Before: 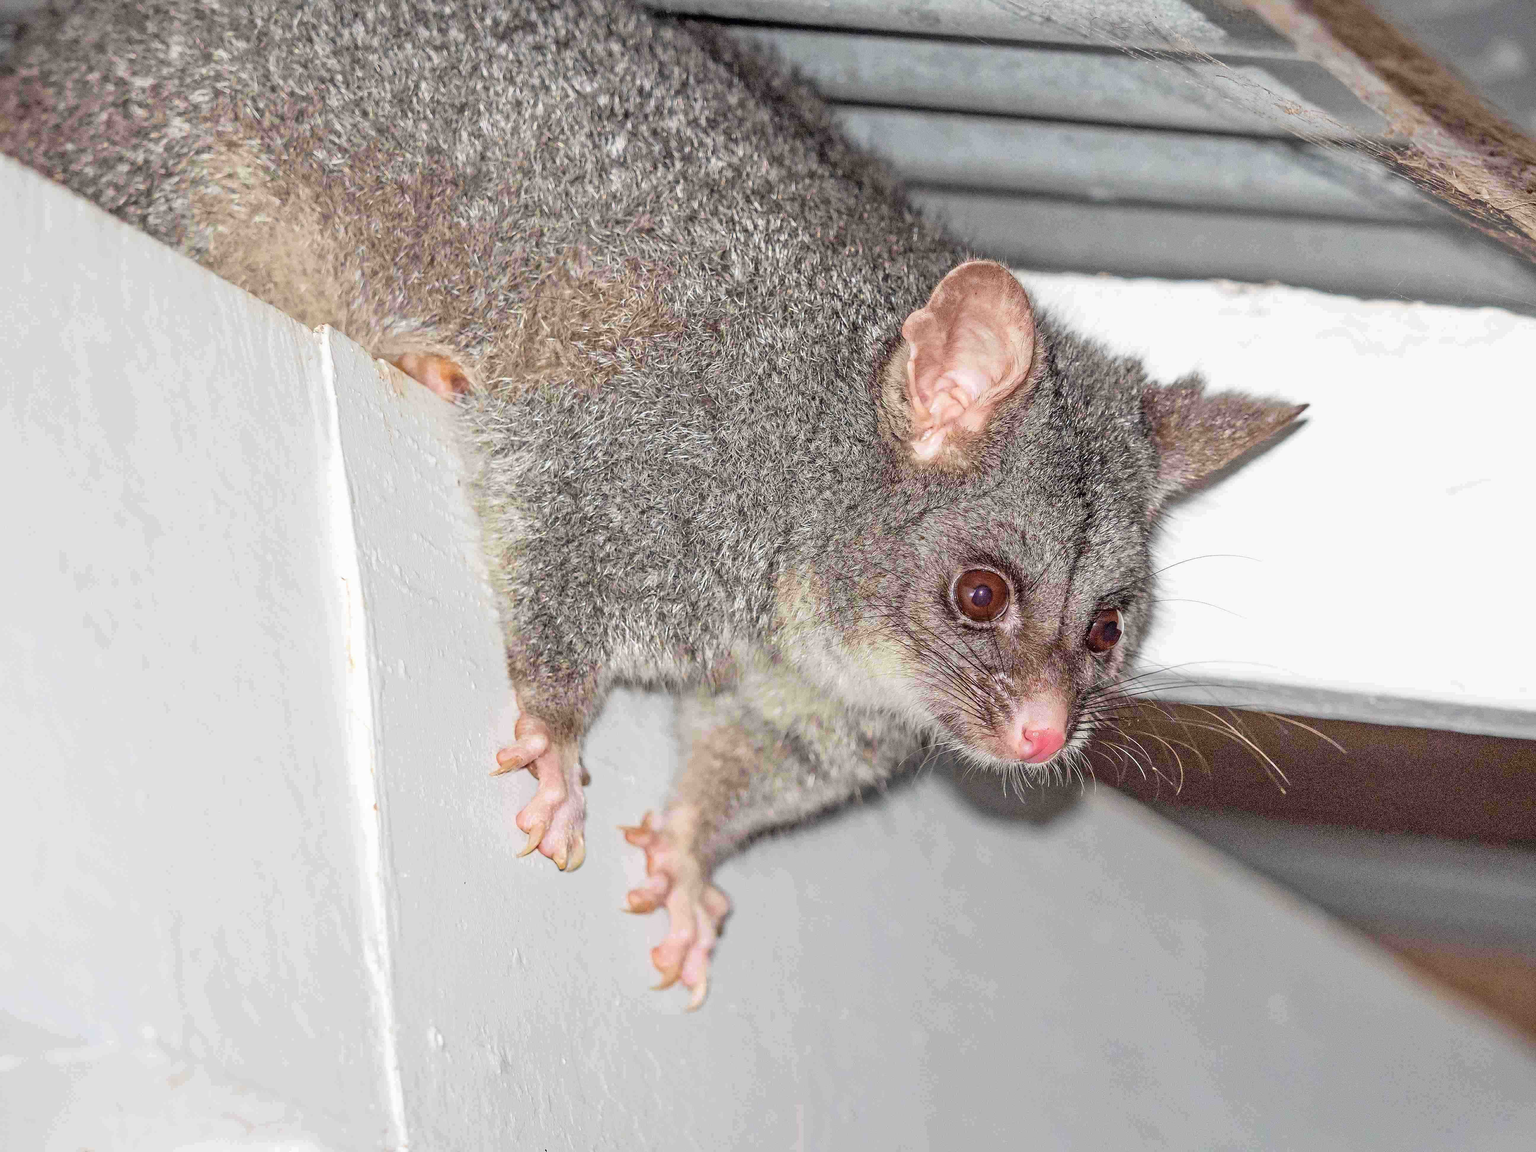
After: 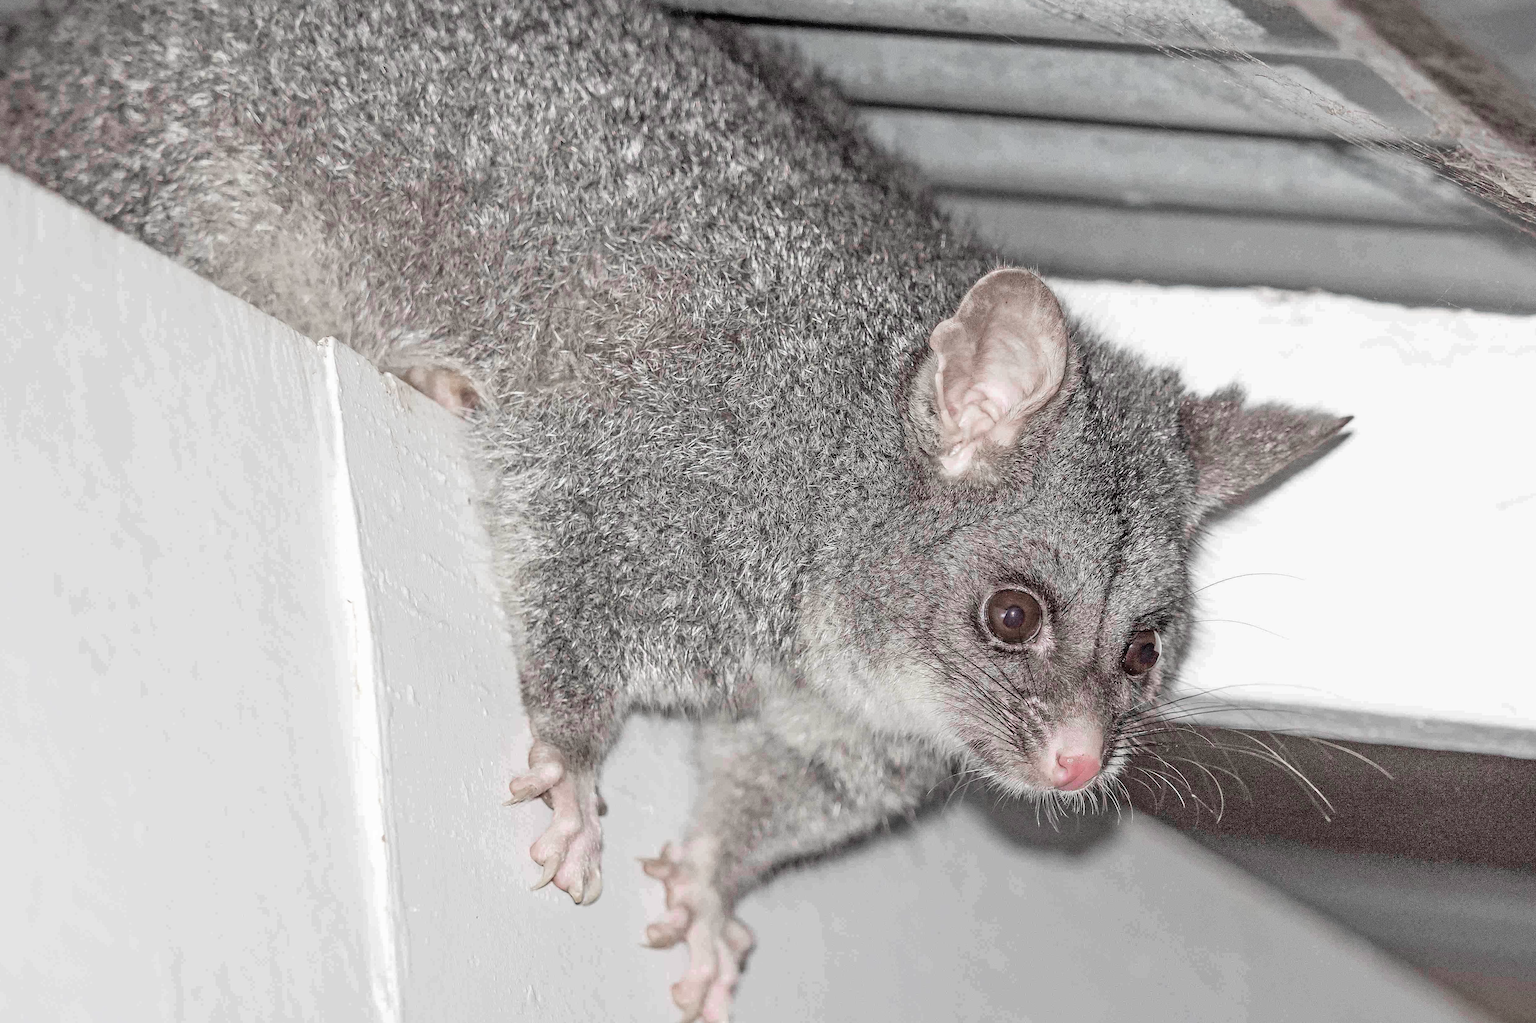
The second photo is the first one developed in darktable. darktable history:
crop and rotate: angle 0.2°, left 0.275%, right 3.127%, bottom 14.18%
color zones: curves: ch1 [(0, 0.34) (0.143, 0.164) (0.286, 0.152) (0.429, 0.176) (0.571, 0.173) (0.714, 0.188) (0.857, 0.199) (1, 0.34)]
